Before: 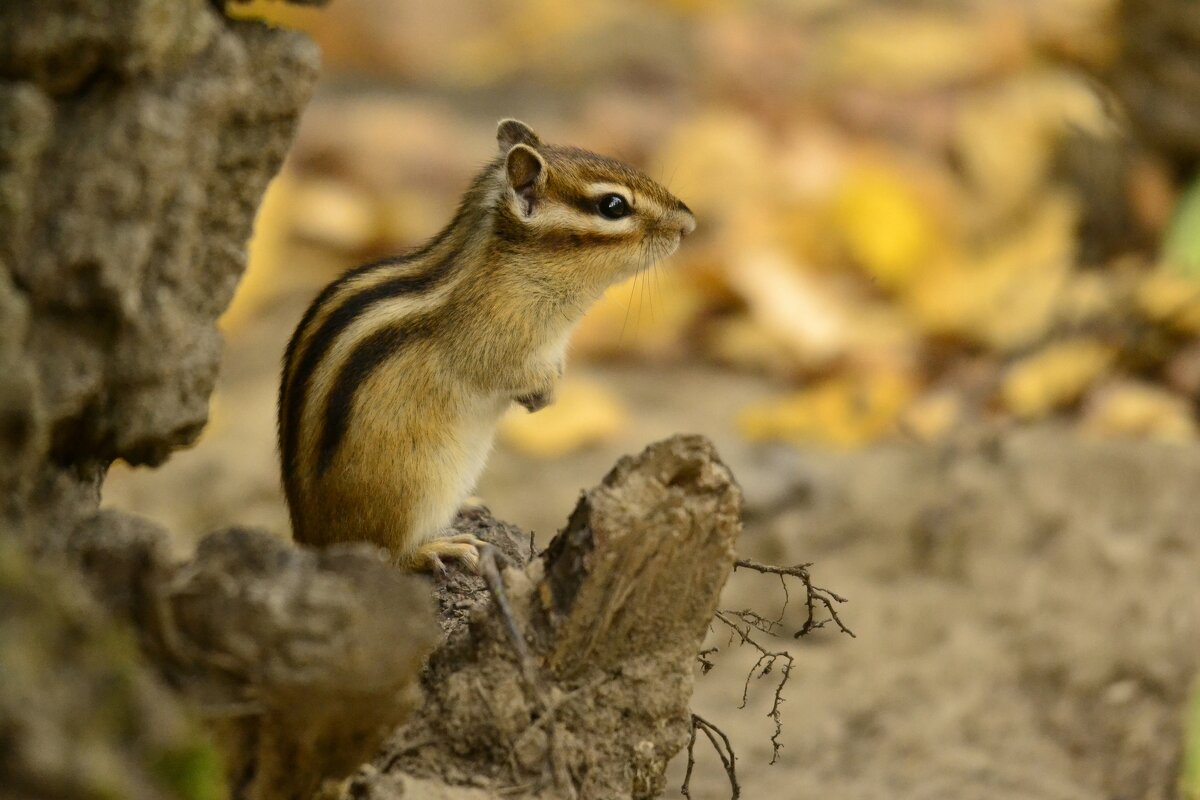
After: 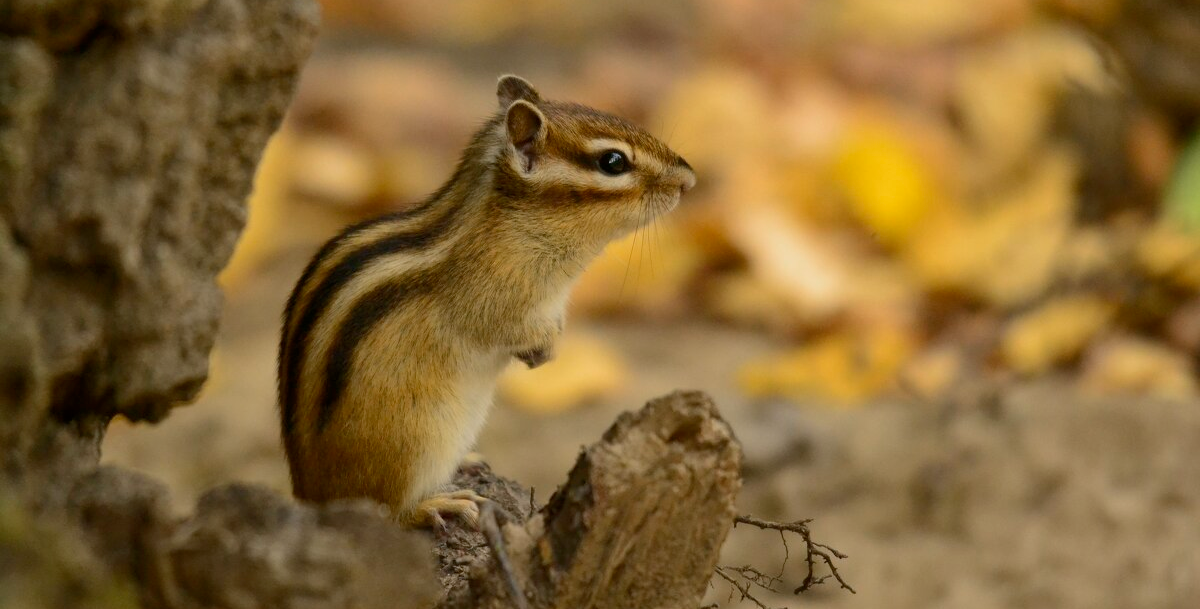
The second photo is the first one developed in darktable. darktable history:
crop: top 5.621%, bottom 18.169%
tone equalizer: -8 EV 0.221 EV, -7 EV 0.411 EV, -6 EV 0.433 EV, -5 EV 0.272 EV, -3 EV -0.262 EV, -2 EV -0.433 EV, -1 EV -0.412 EV, +0 EV -0.249 EV
